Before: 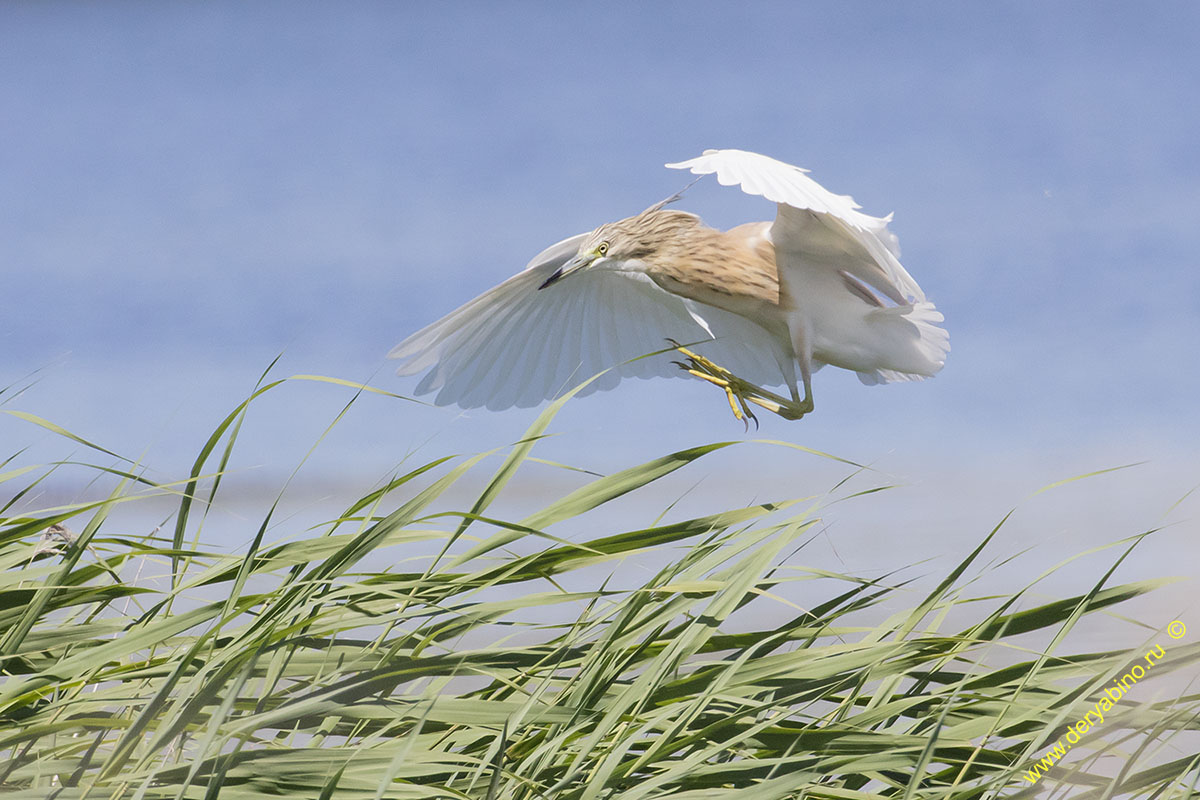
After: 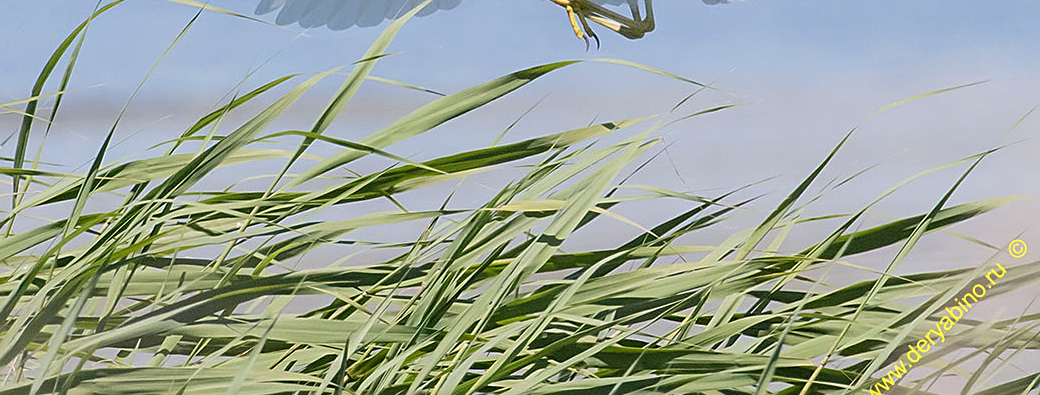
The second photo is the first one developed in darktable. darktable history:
sharpen: on, module defaults
local contrast: highlights 100%, shadows 98%, detail 119%, midtone range 0.2
crop and rotate: left 13.323%, top 47.702%, bottom 2.911%
